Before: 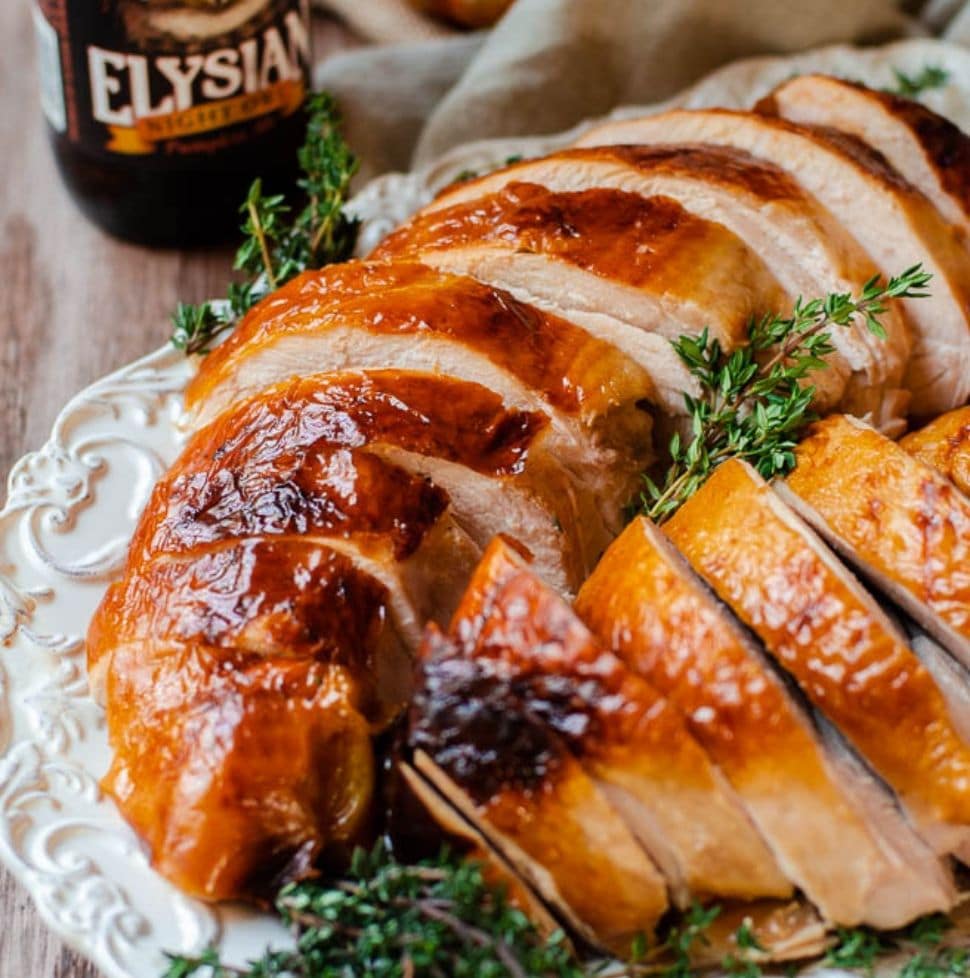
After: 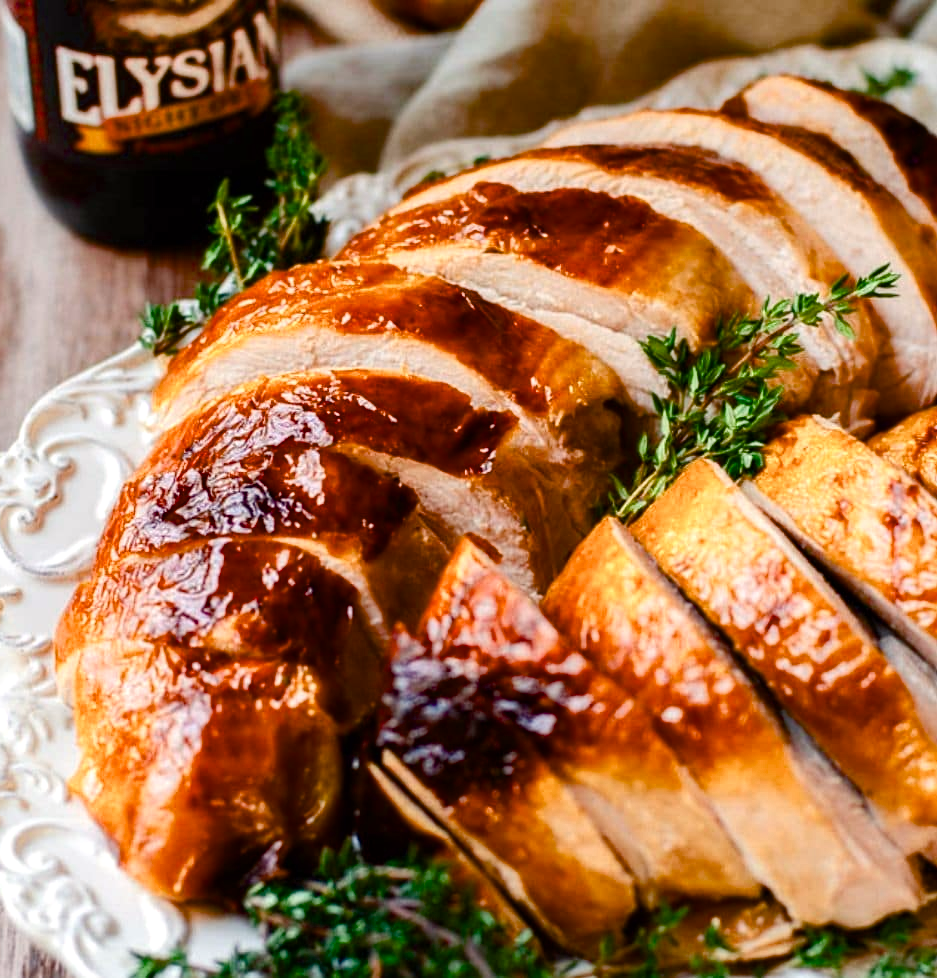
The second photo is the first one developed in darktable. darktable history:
color balance rgb: highlights gain › chroma 1.351%, highlights gain › hue 54.85°, linear chroma grading › global chroma 14.427%, perceptual saturation grading › global saturation 20%, perceptual saturation grading › highlights -50.434%, perceptual saturation grading › shadows 30.656%, perceptual brilliance grading › highlights 10.37%, perceptual brilliance grading › mid-tones 4.733%, saturation formula JzAzBz (2021)
crop and rotate: left 3.376%
